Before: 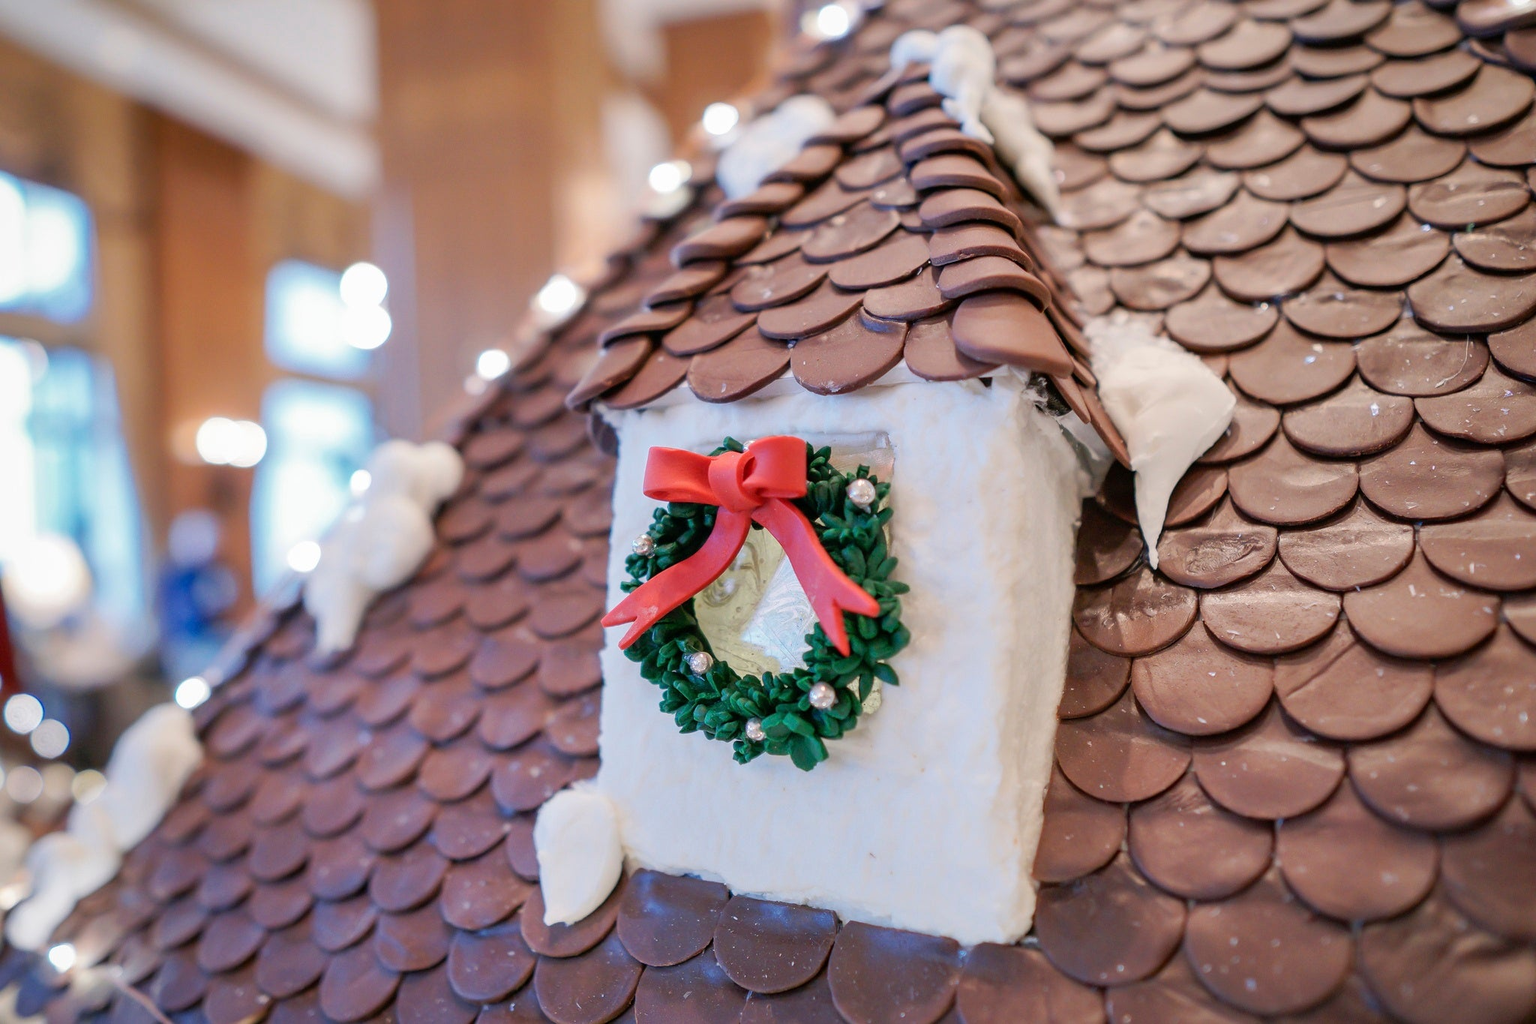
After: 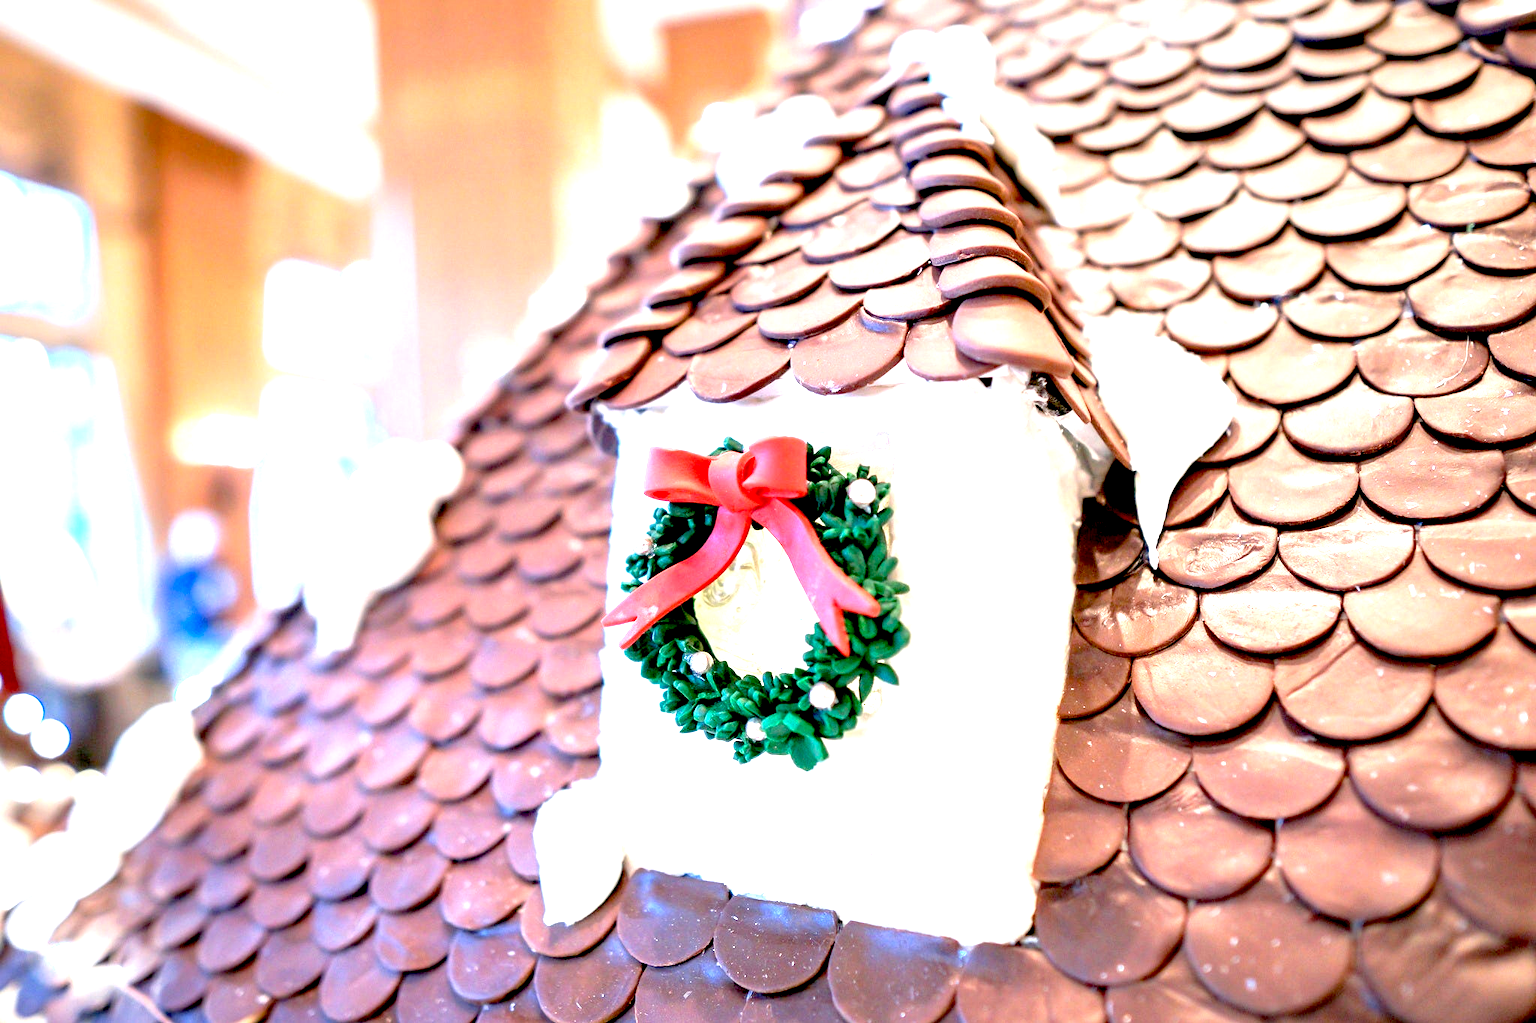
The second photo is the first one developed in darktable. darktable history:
exposure: black level correction 0.014, exposure 1.772 EV, compensate highlight preservation false
